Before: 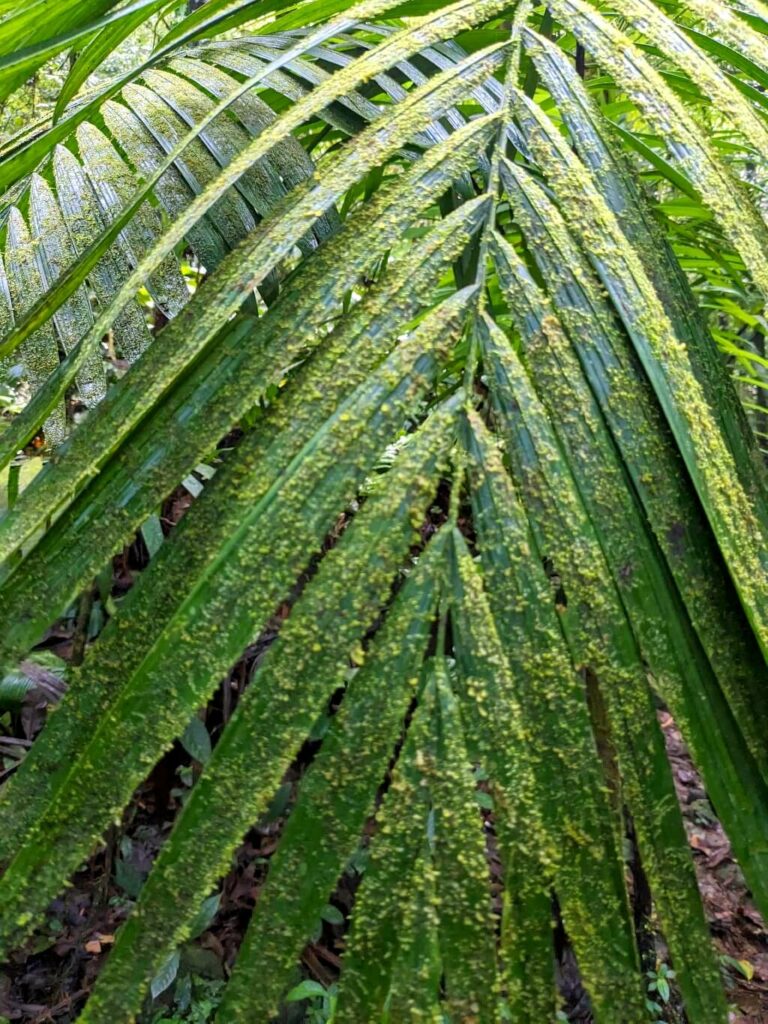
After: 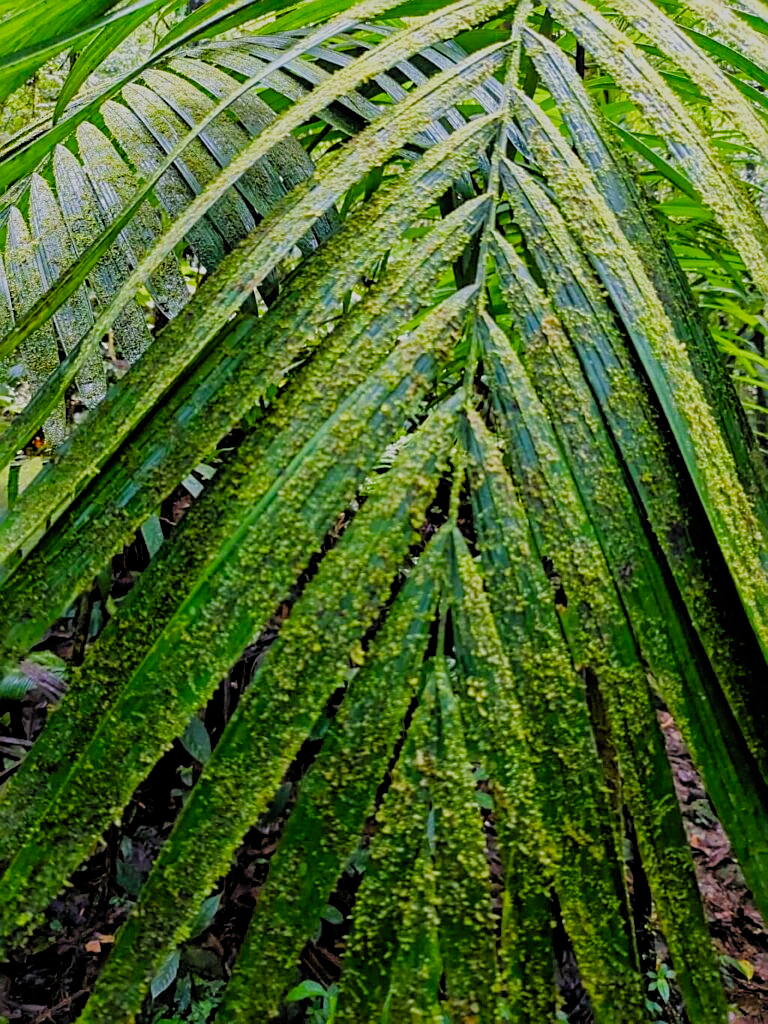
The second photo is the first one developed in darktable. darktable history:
filmic rgb: black relative exposure -4.4 EV, white relative exposure 5 EV, threshold 3 EV, hardness 2.23, latitude 40.06%, contrast 1.15, highlights saturation mix 10%, shadows ↔ highlights balance 1.04%, preserve chrominance RGB euclidean norm (legacy), color science v4 (2020), enable highlight reconstruction true
sharpen: on, module defaults
